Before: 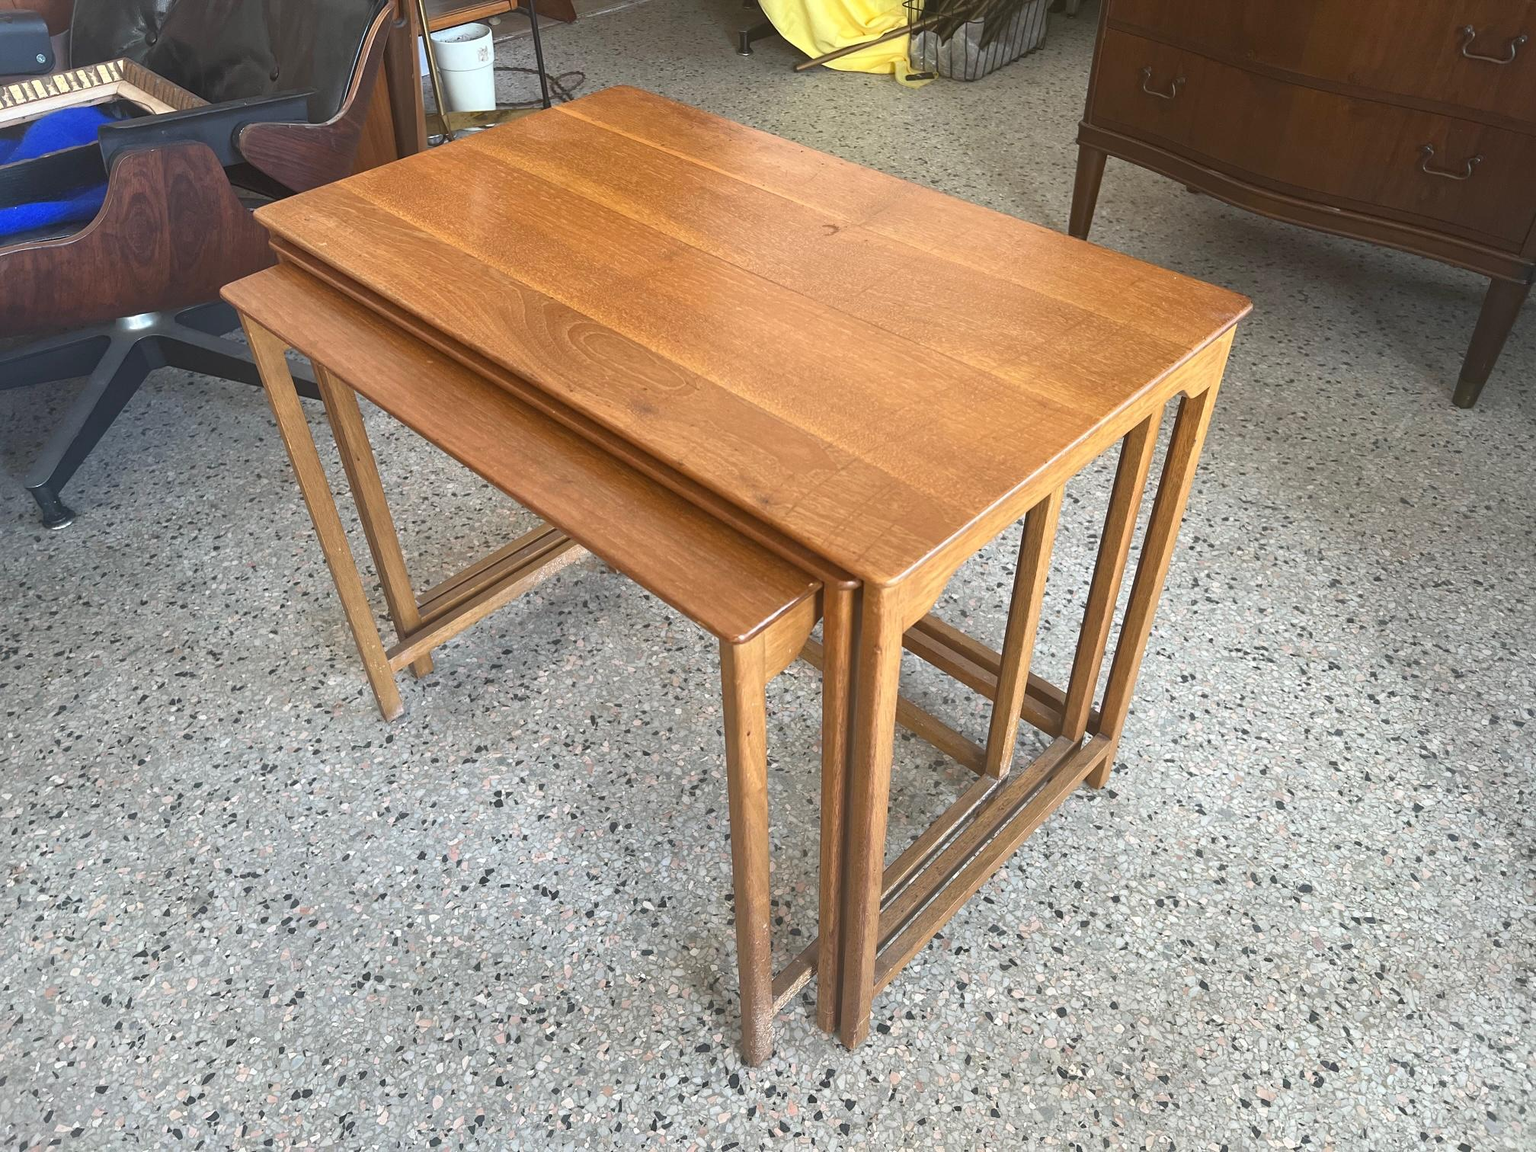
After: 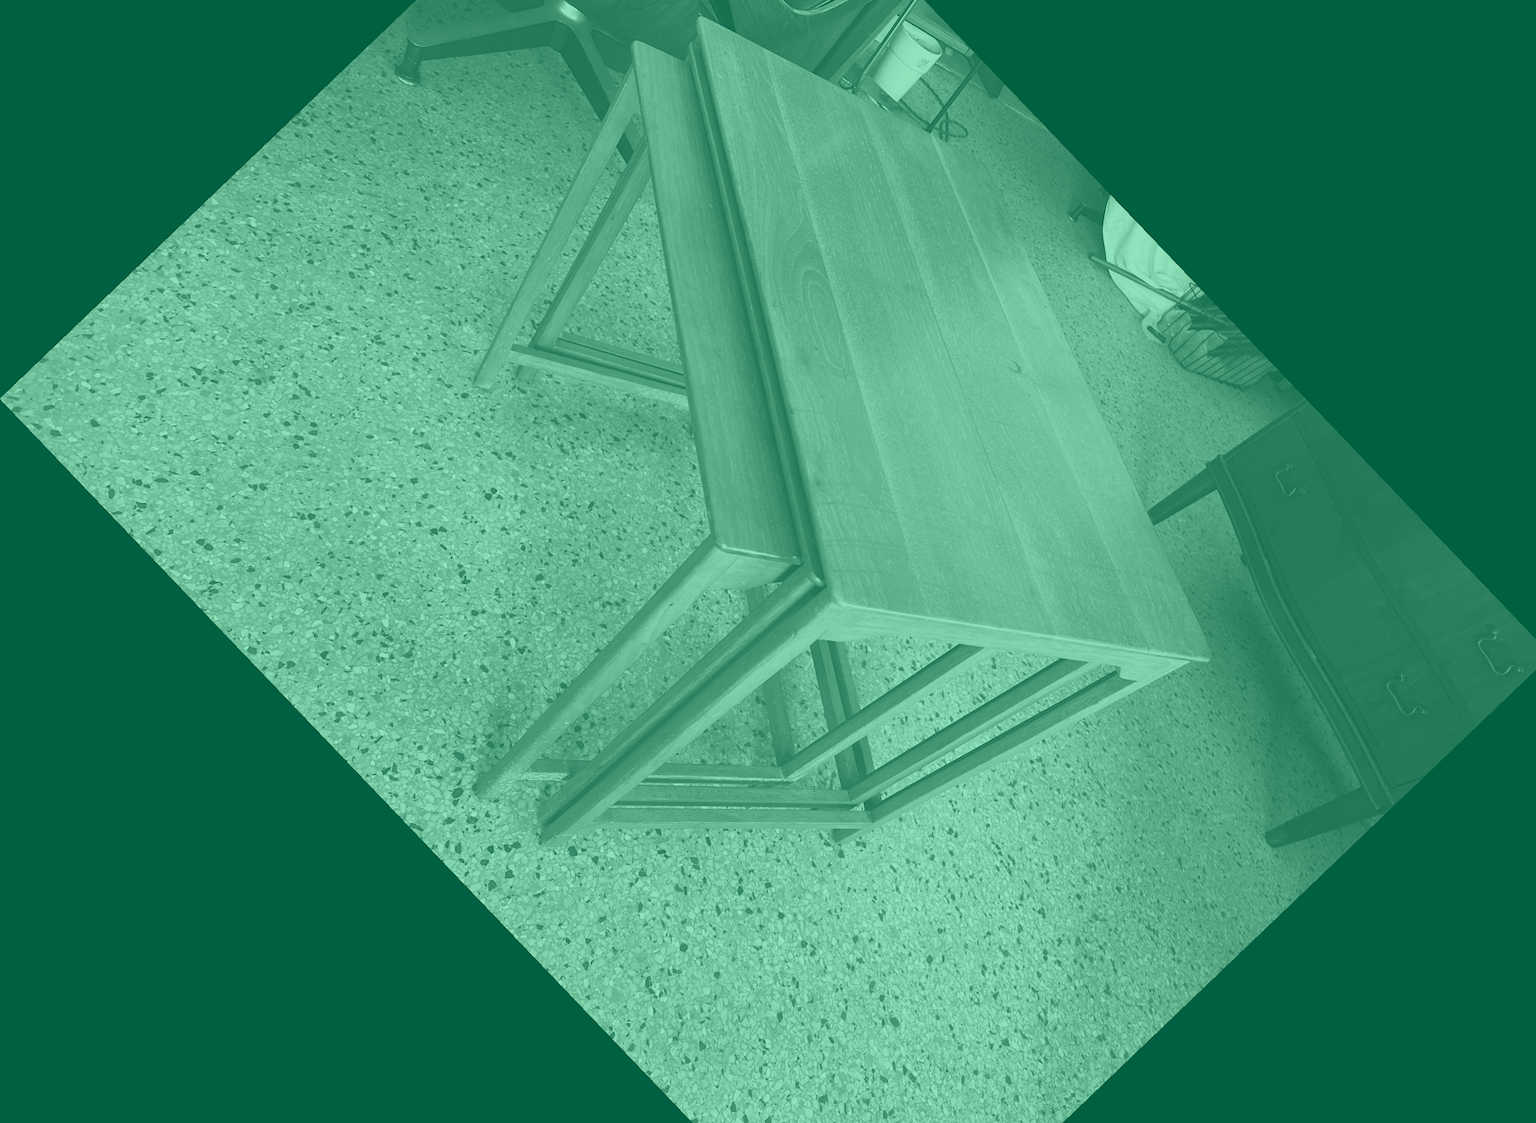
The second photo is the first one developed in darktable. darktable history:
colorize: hue 147.6°, saturation 65%, lightness 21.64%
crop and rotate: angle -46.26°, top 16.234%, right 0.912%, bottom 11.704%
